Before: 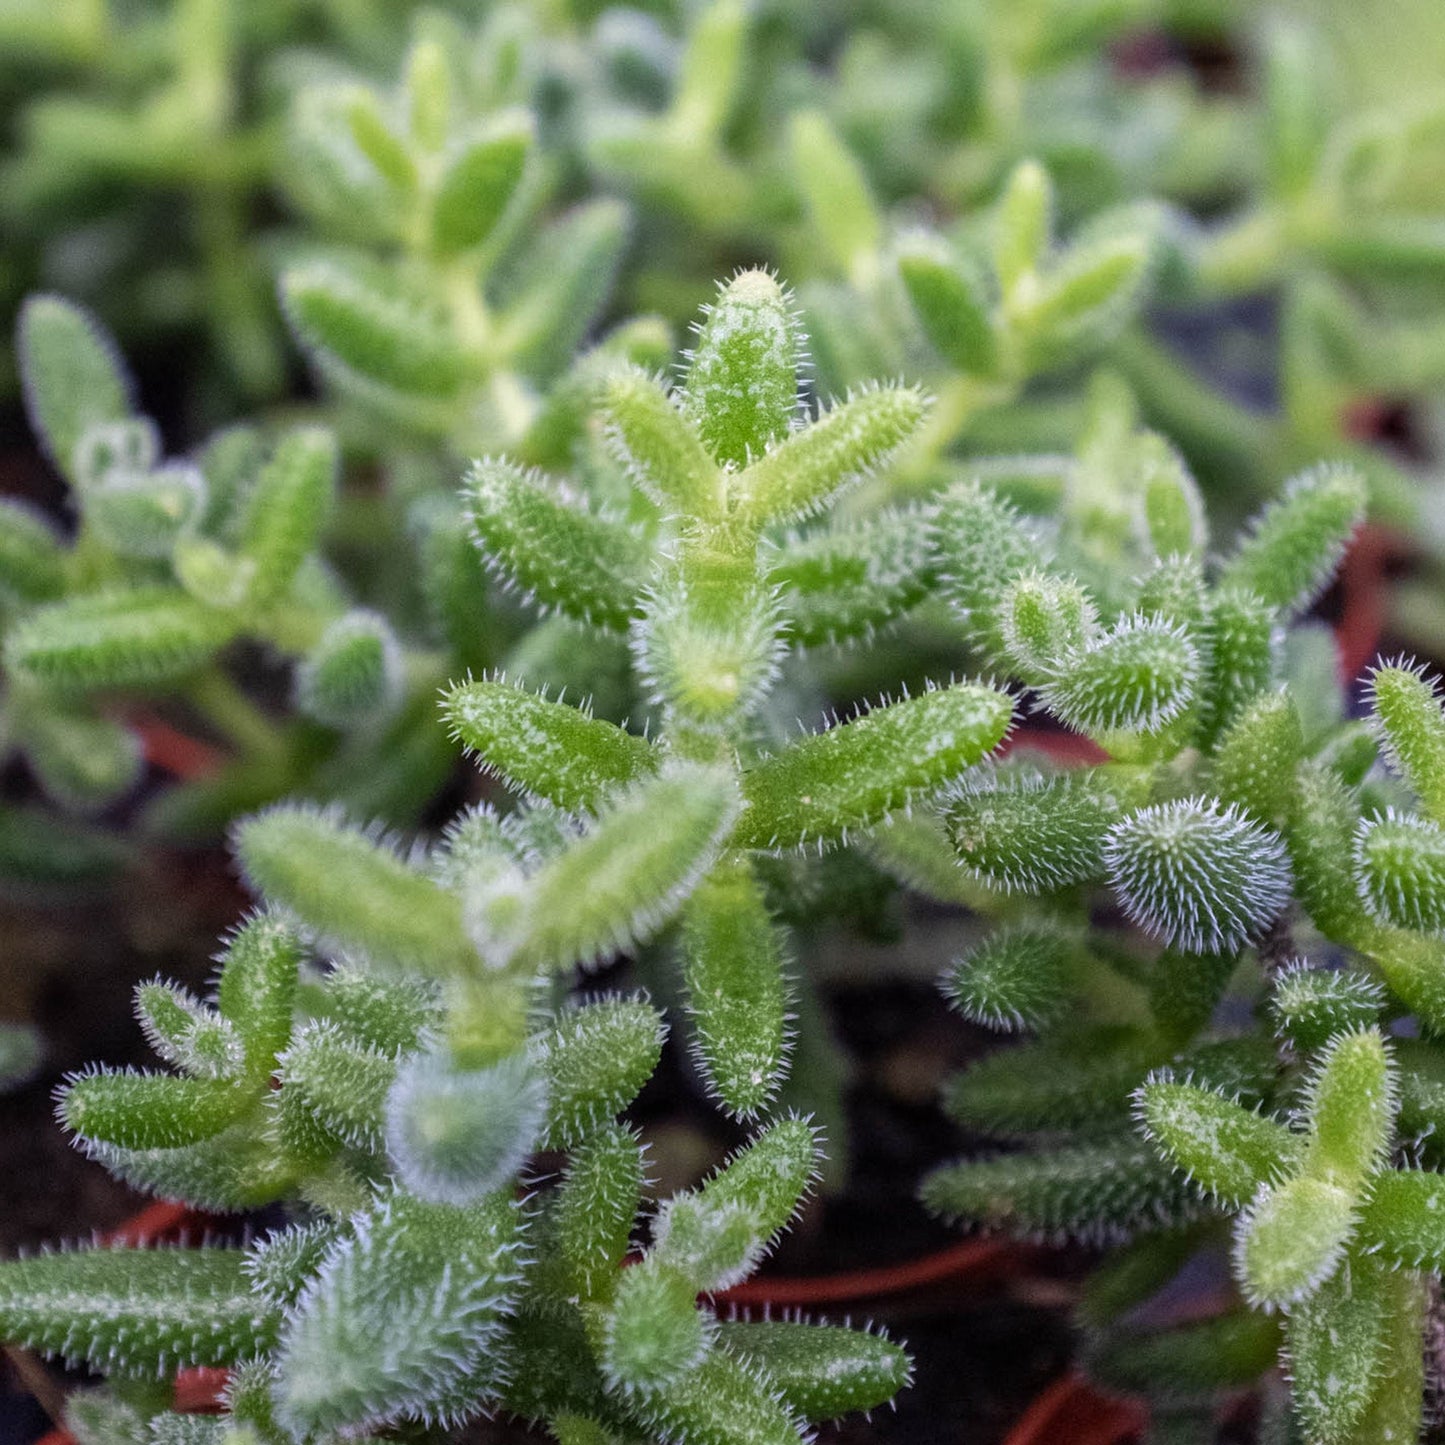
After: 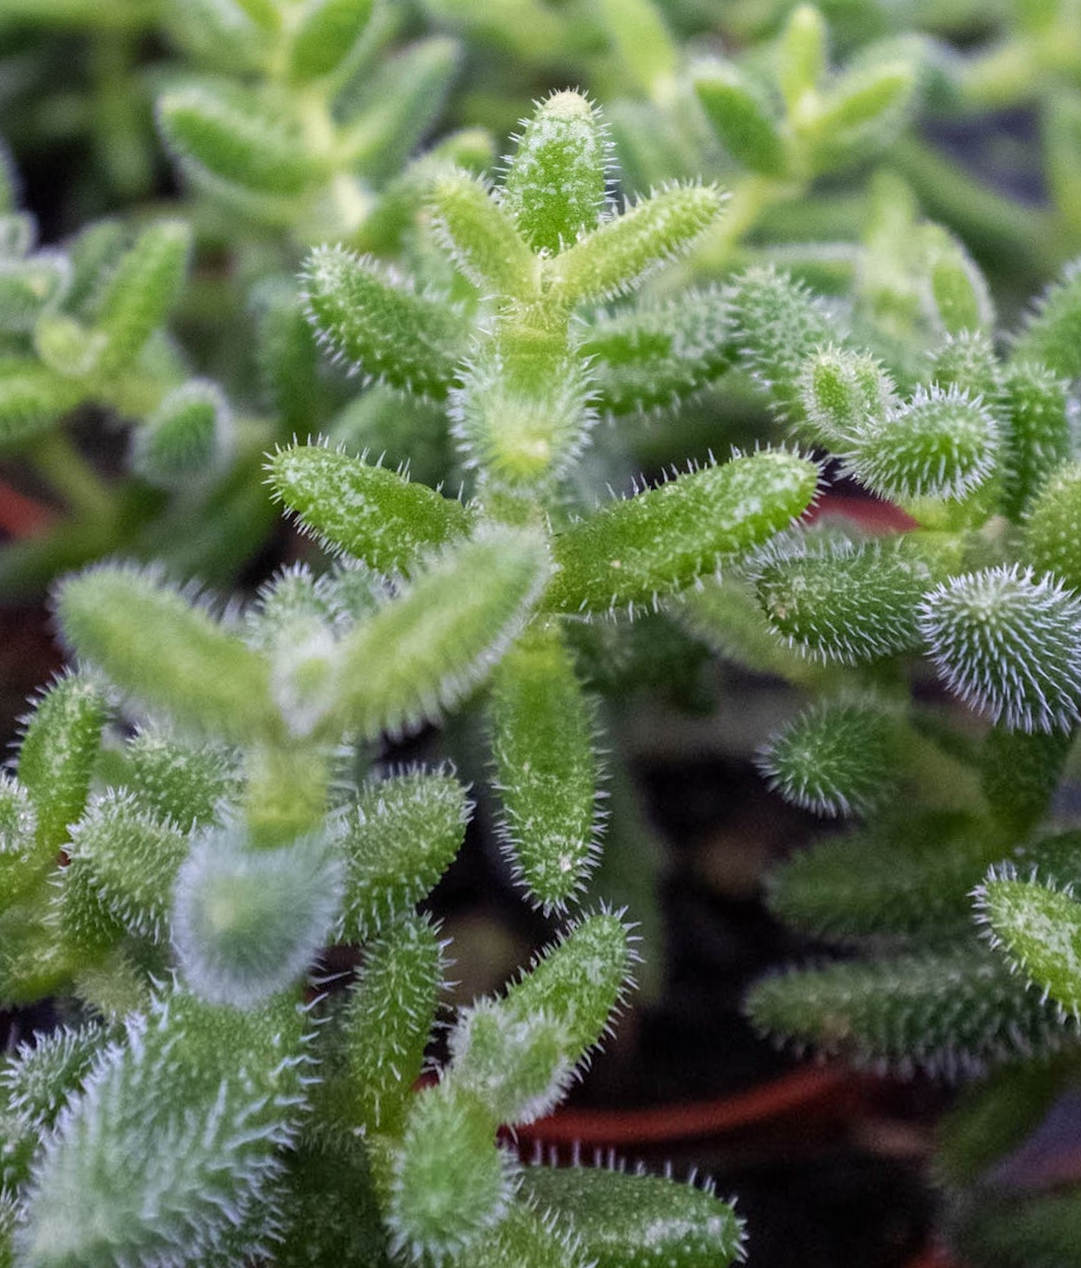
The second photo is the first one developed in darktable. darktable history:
rotate and perspective: rotation 0.72°, lens shift (vertical) -0.352, lens shift (horizontal) -0.051, crop left 0.152, crop right 0.859, crop top 0.019, crop bottom 0.964
crop: left 3.305%, top 6.436%, right 6.389%, bottom 3.258%
